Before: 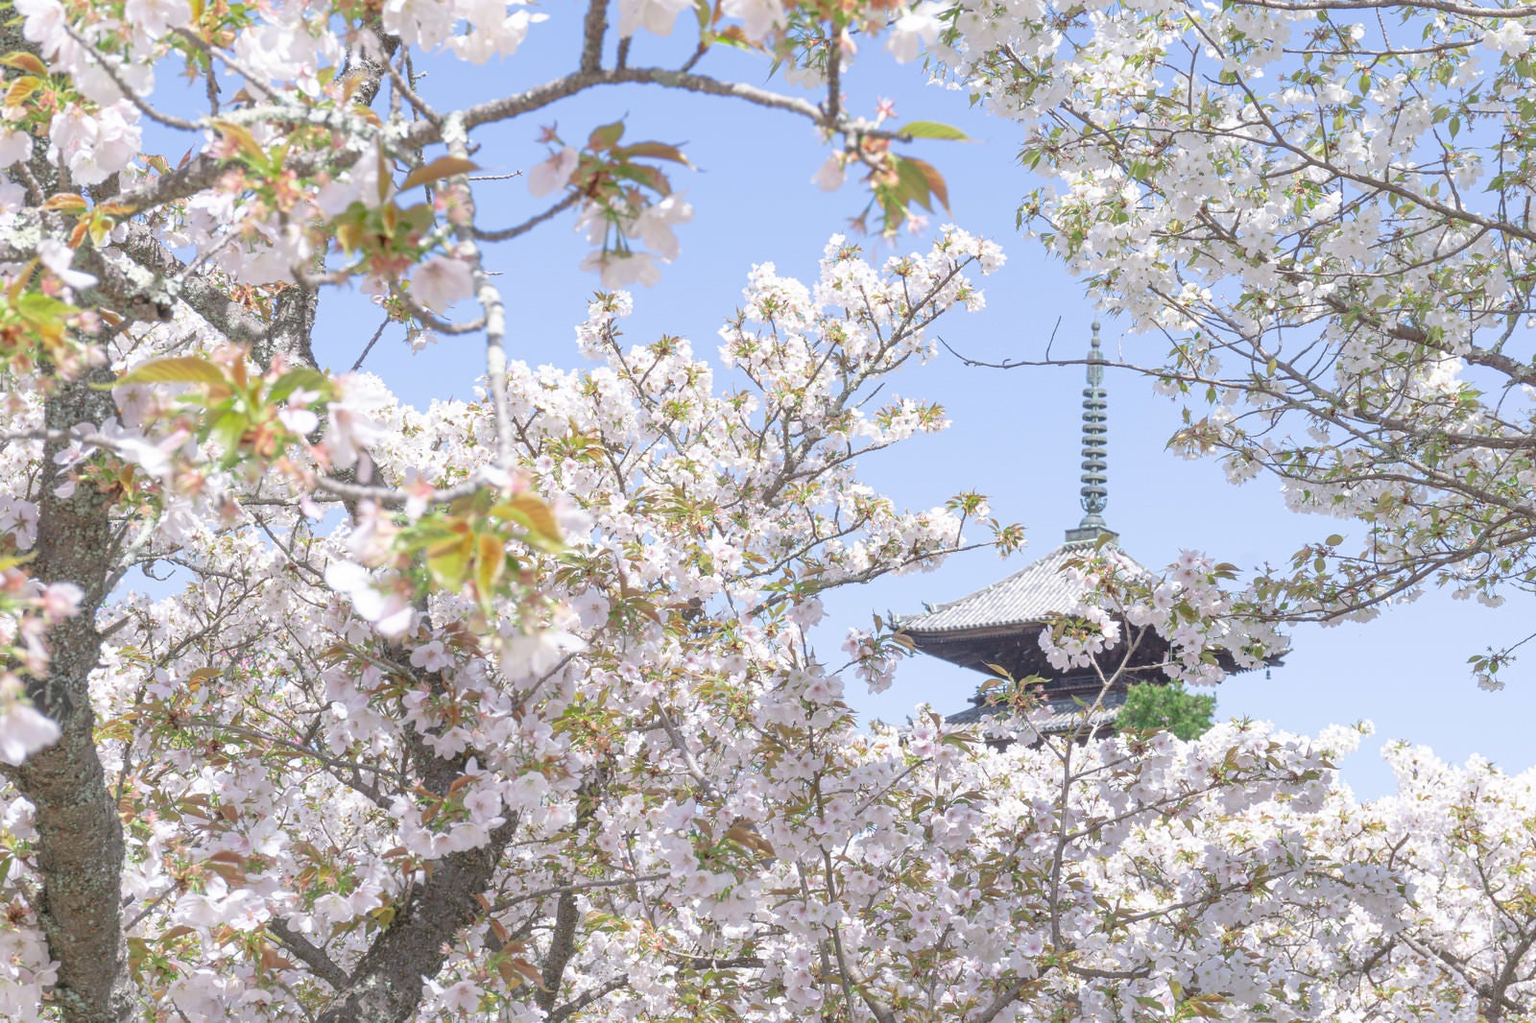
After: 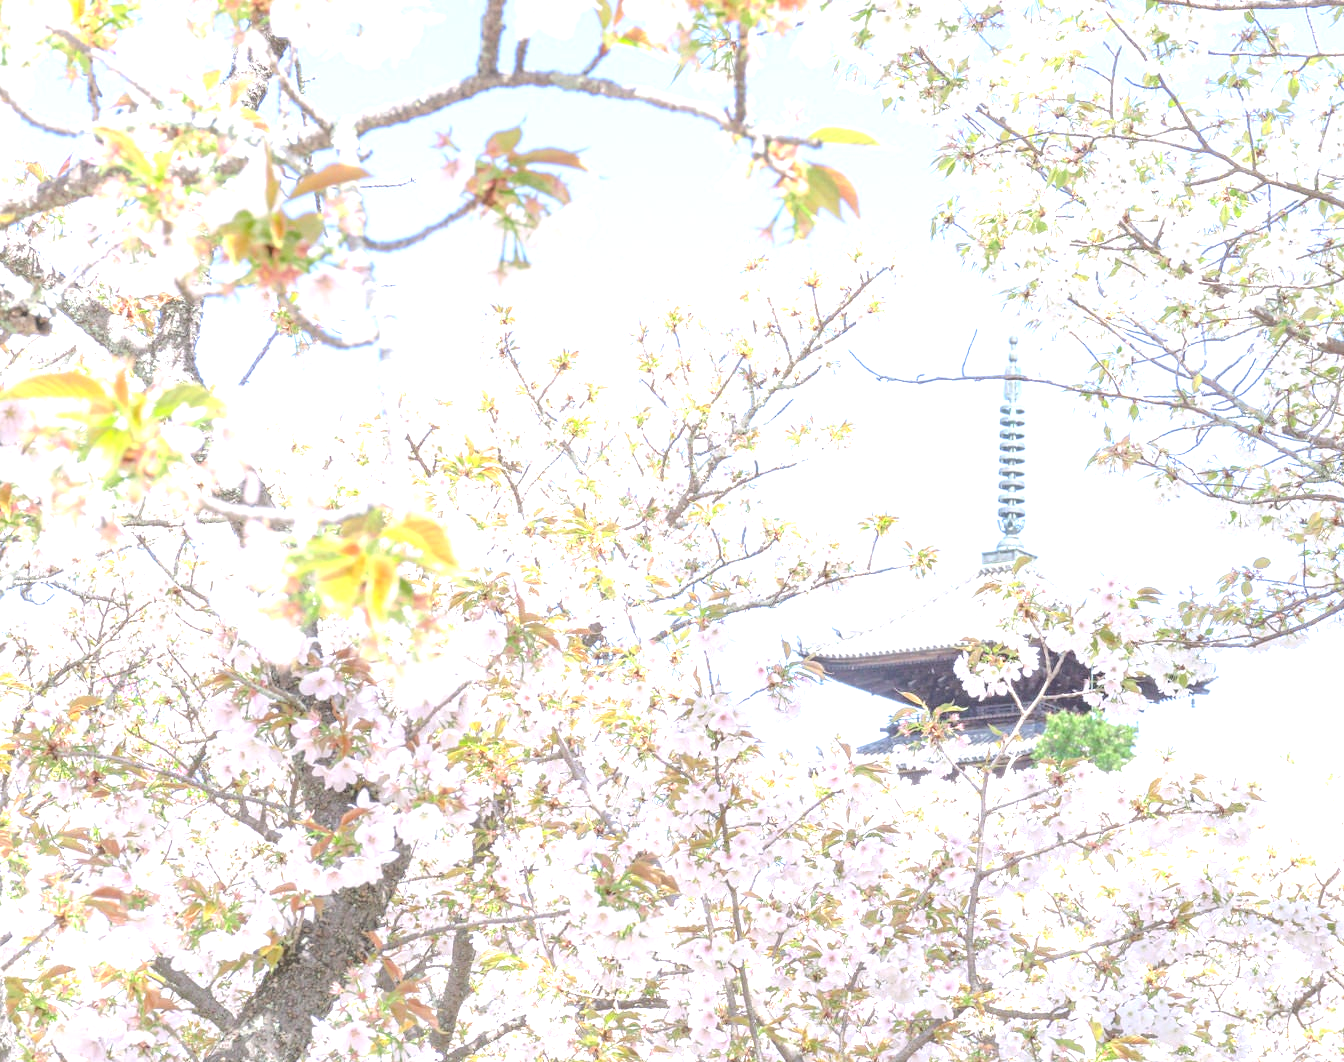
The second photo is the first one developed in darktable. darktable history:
contrast brightness saturation: contrast 0.05, brightness 0.06, saturation 0.01
crop: left 8.026%, right 7.374%
exposure: black level correction 0, exposure 1.2 EV, compensate highlight preservation false
tone equalizer: -8 EV -0.528 EV, -7 EV -0.319 EV, -6 EV -0.083 EV, -5 EV 0.413 EV, -4 EV 0.985 EV, -3 EV 0.791 EV, -2 EV -0.01 EV, -1 EV 0.14 EV, +0 EV -0.012 EV, smoothing 1
